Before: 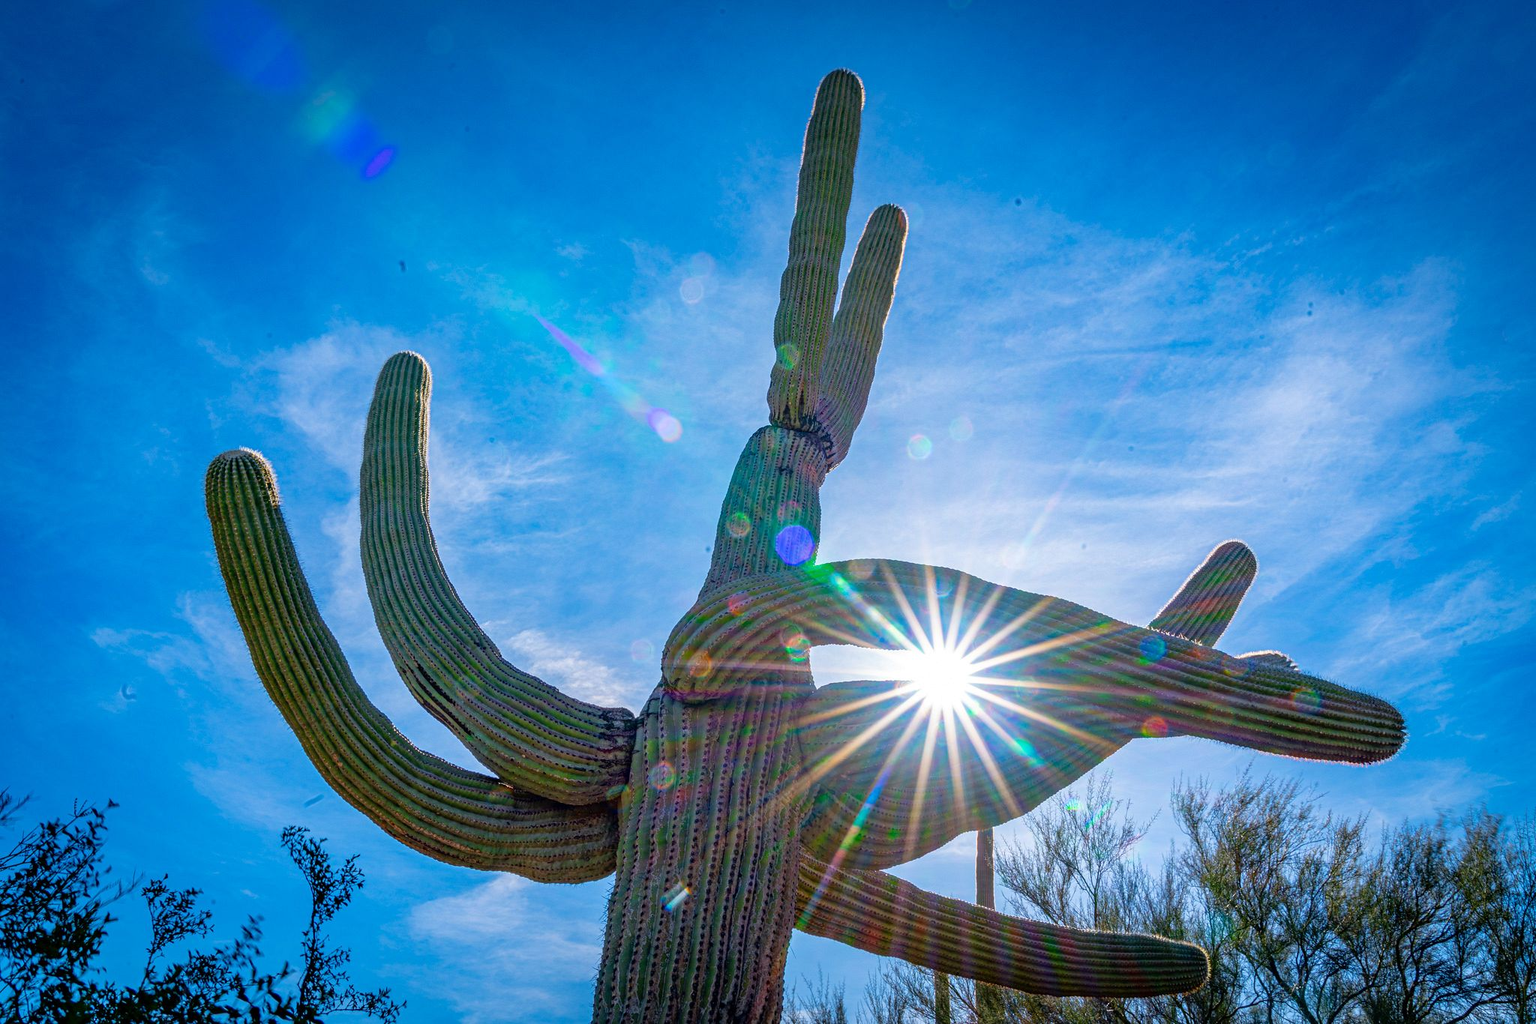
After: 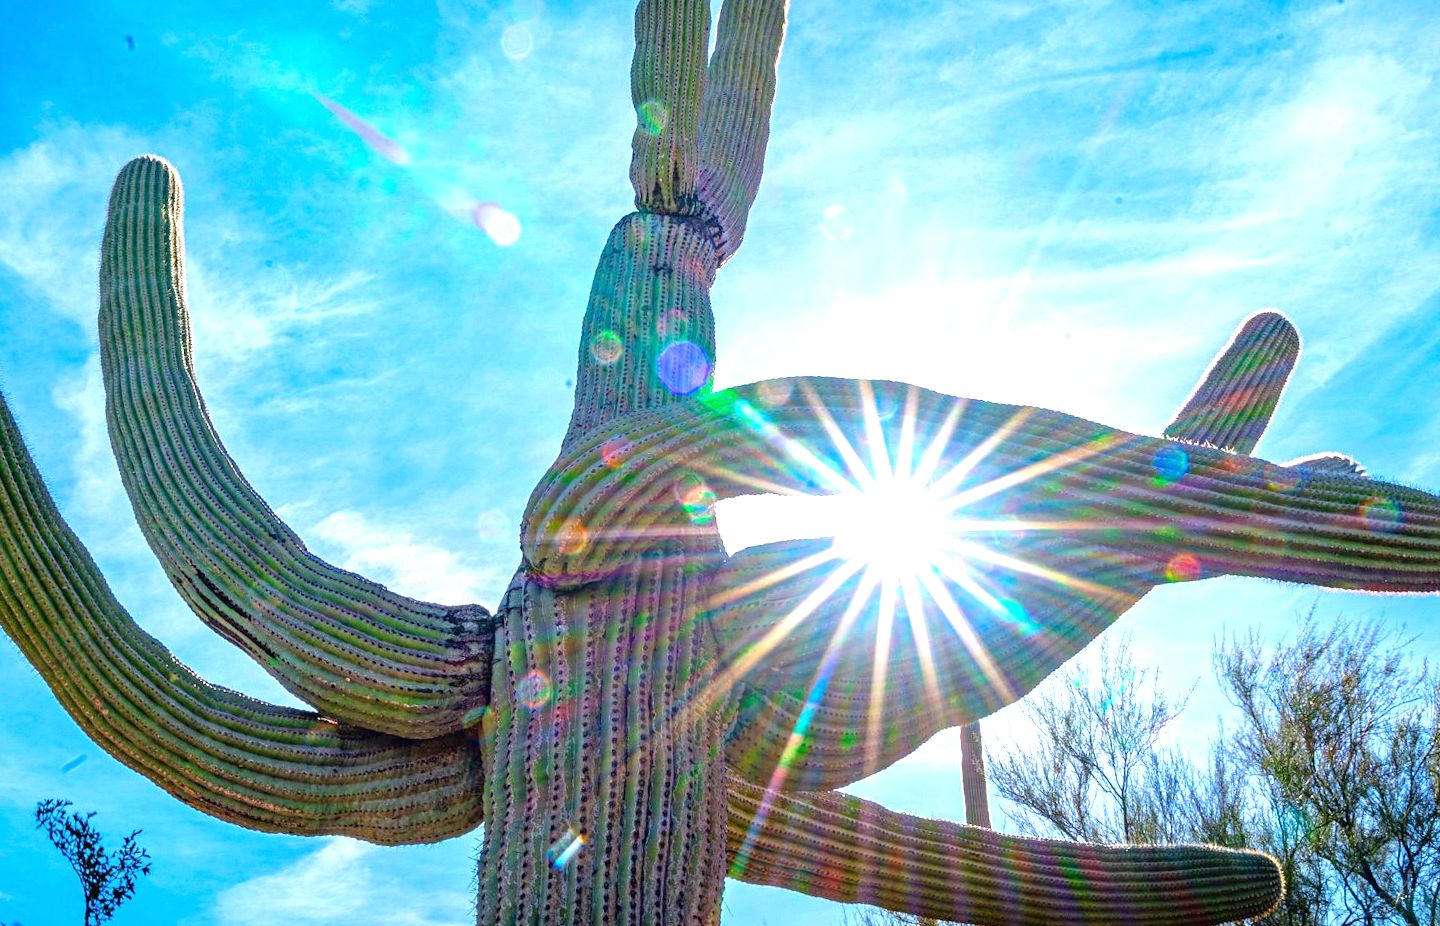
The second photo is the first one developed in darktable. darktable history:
rotate and perspective: rotation -5°, crop left 0.05, crop right 0.952, crop top 0.11, crop bottom 0.89
crop: left 16.871%, top 22.857%, right 9.116%
white balance: emerald 1
exposure: black level correction 0, exposure 1.015 EV, compensate exposure bias true, compensate highlight preservation false
